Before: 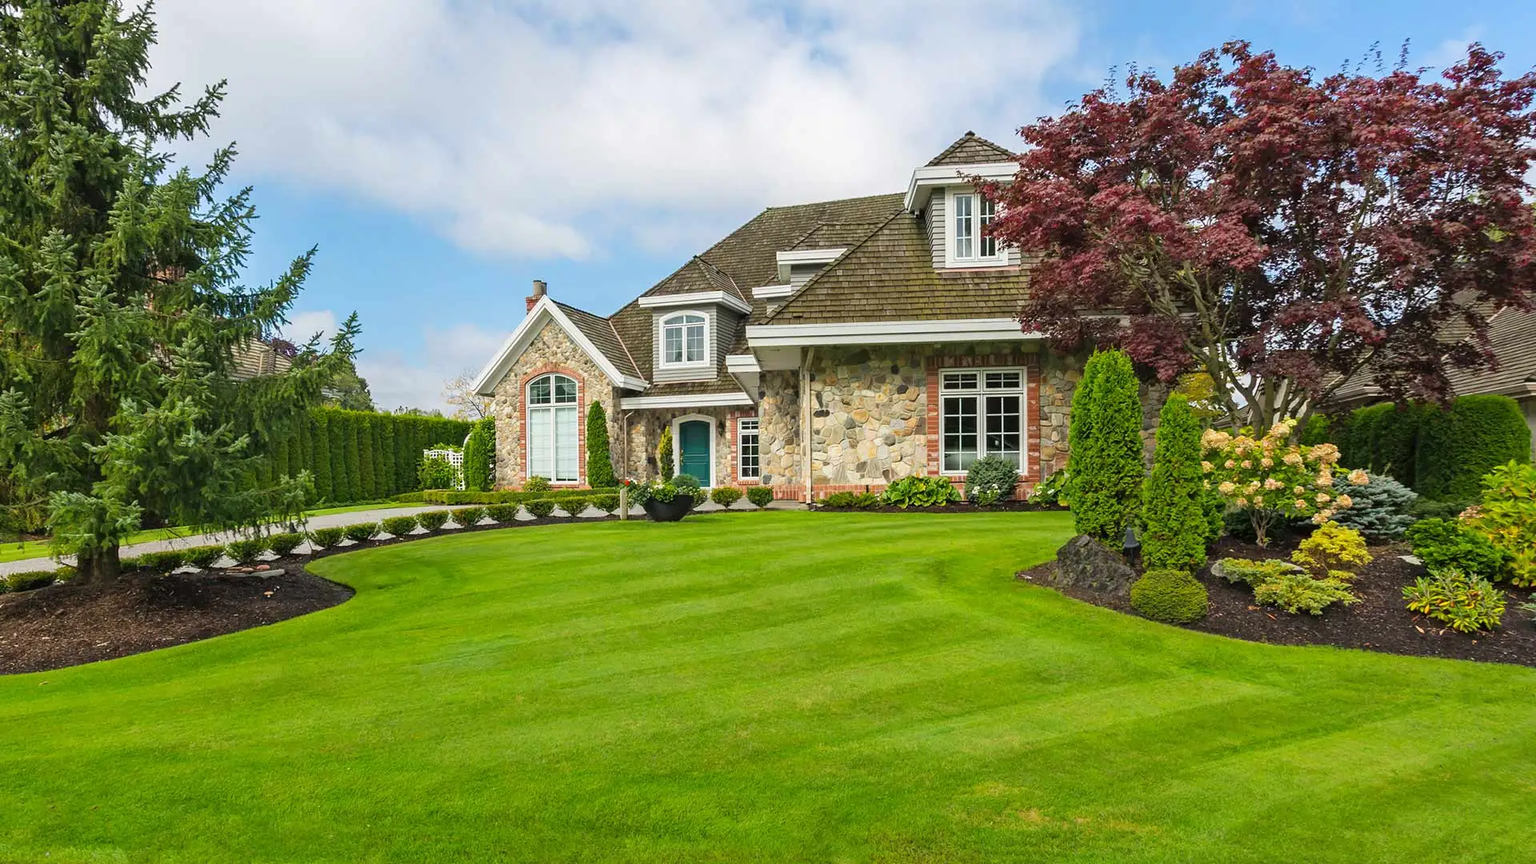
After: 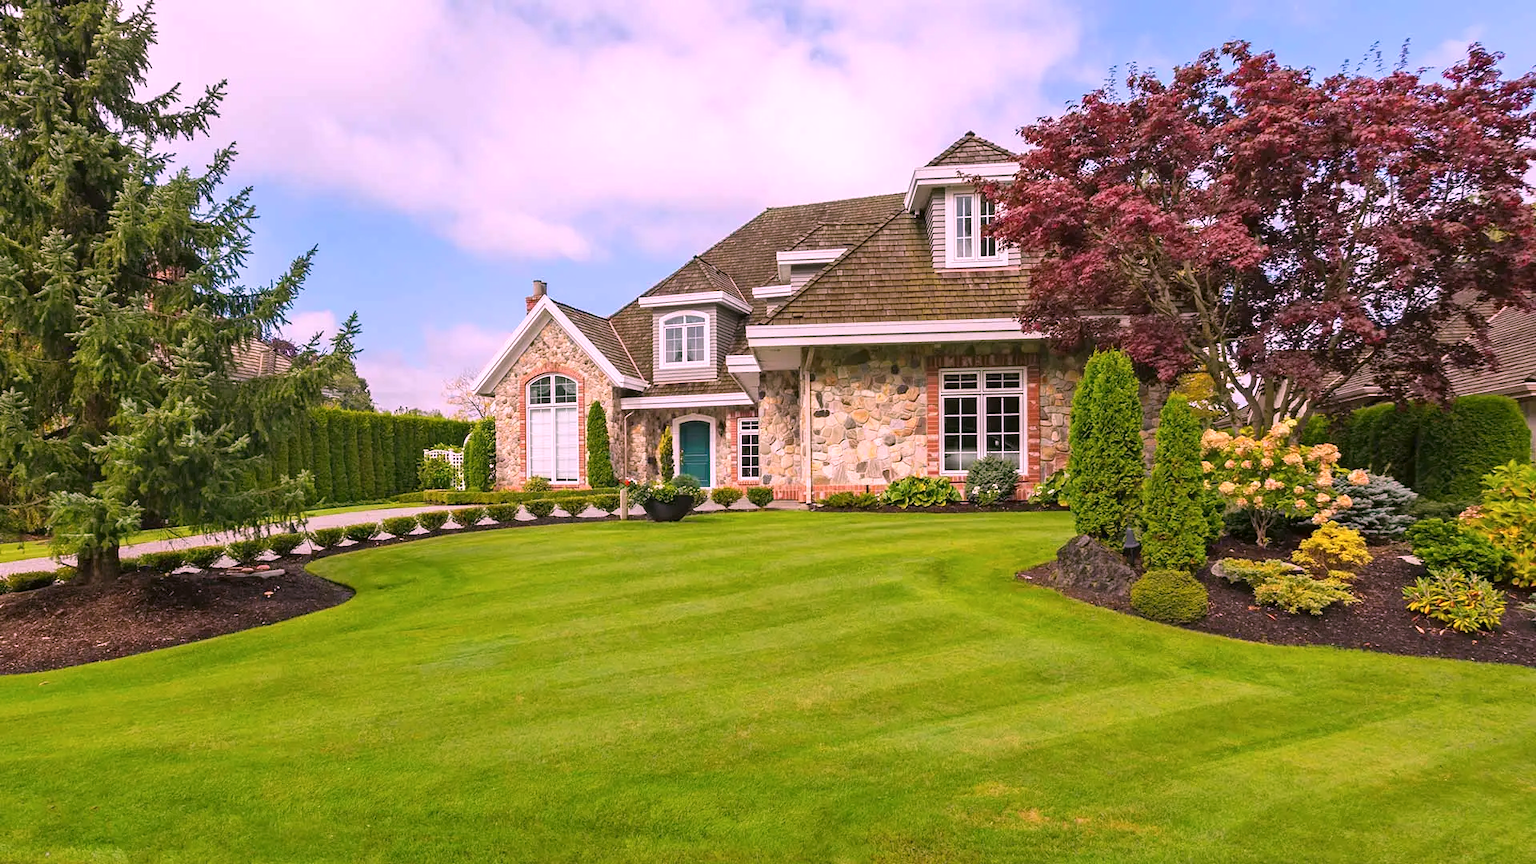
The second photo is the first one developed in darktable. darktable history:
color correction: highlights a* 3.12, highlights b* -1.55, shadows a* -0.101, shadows b* 2.52, saturation 0.98
levels: levels [0, 0.499, 1]
white balance: red 1.188, blue 1.11
